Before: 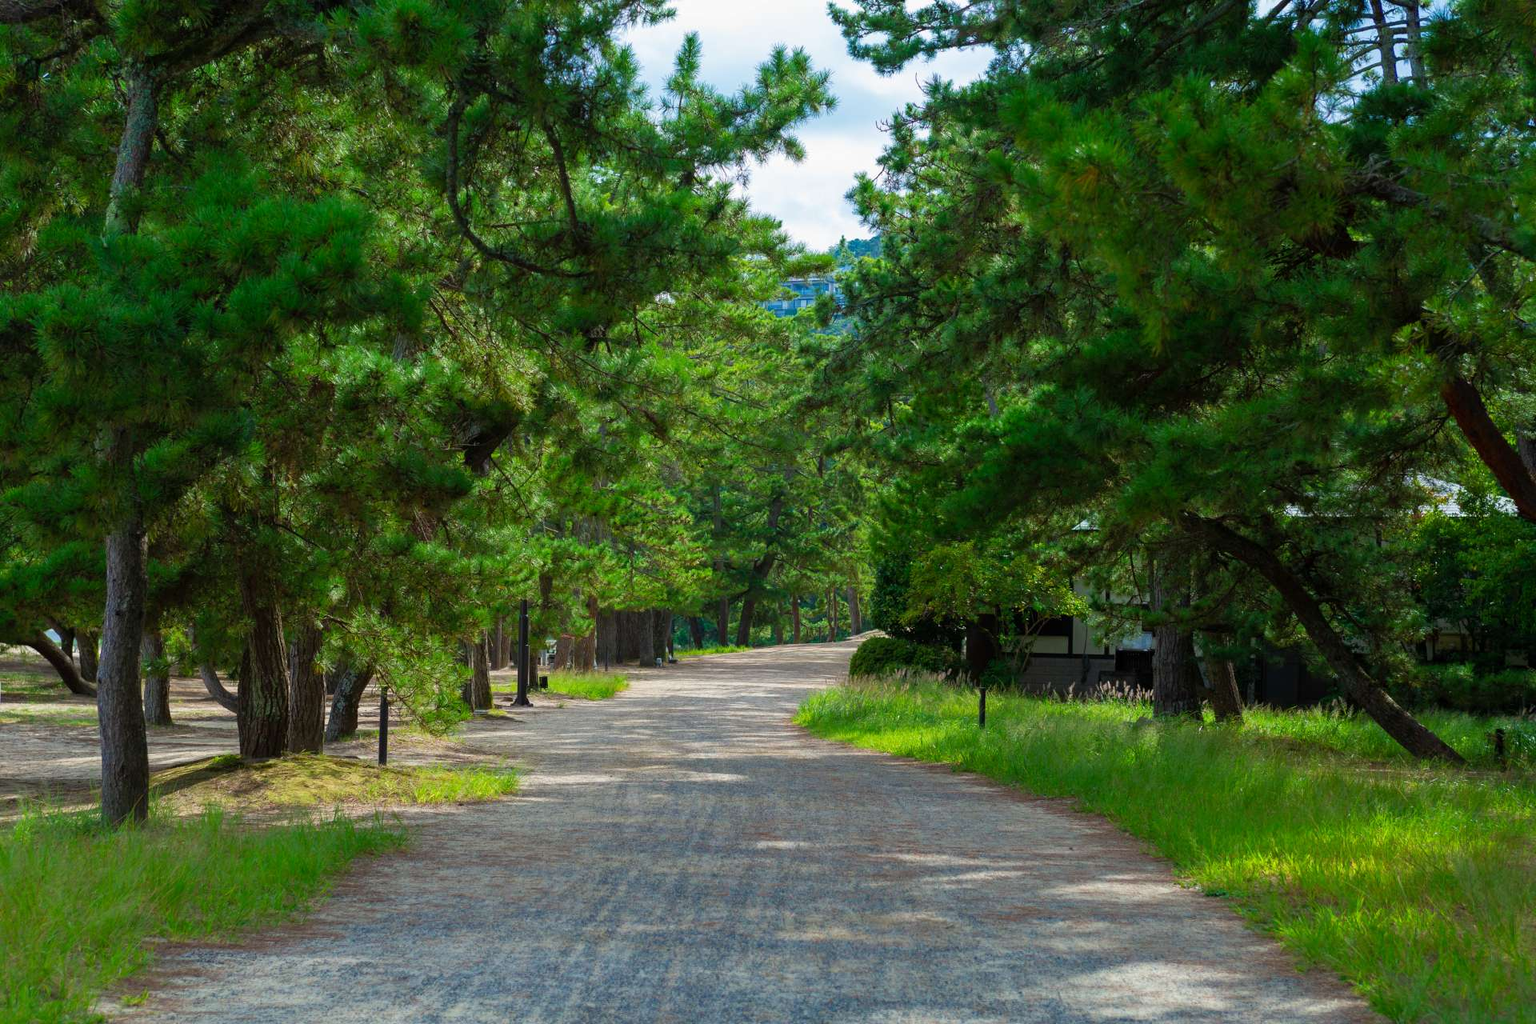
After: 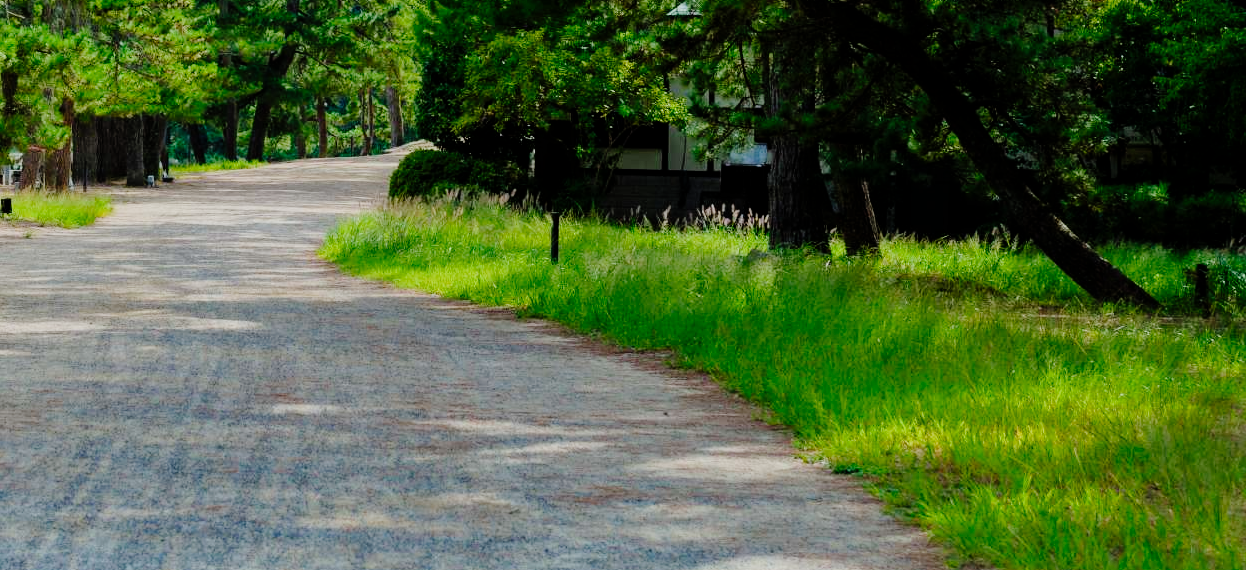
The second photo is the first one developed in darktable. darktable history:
crop and rotate: left 35.098%, top 50.565%, bottom 4.884%
filmic rgb: black relative exposure -7.65 EV, white relative exposure 4.56 EV, hardness 3.61, contrast 1.052
tone curve: curves: ch0 [(0, 0) (0.003, 0.001) (0.011, 0.004) (0.025, 0.013) (0.044, 0.022) (0.069, 0.035) (0.1, 0.053) (0.136, 0.088) (0.177, 0.149) (0.224, 0.213) (0.277, 0.293) (0.335, 0.381) (0.399, 0.463) (0.468, 0.546) (0.543, 0.616) (0.623, 0.693) (0.709, 0.766) (0.801, 0.843) (0.898, 0.921) (1, 1)], preserve colors none
